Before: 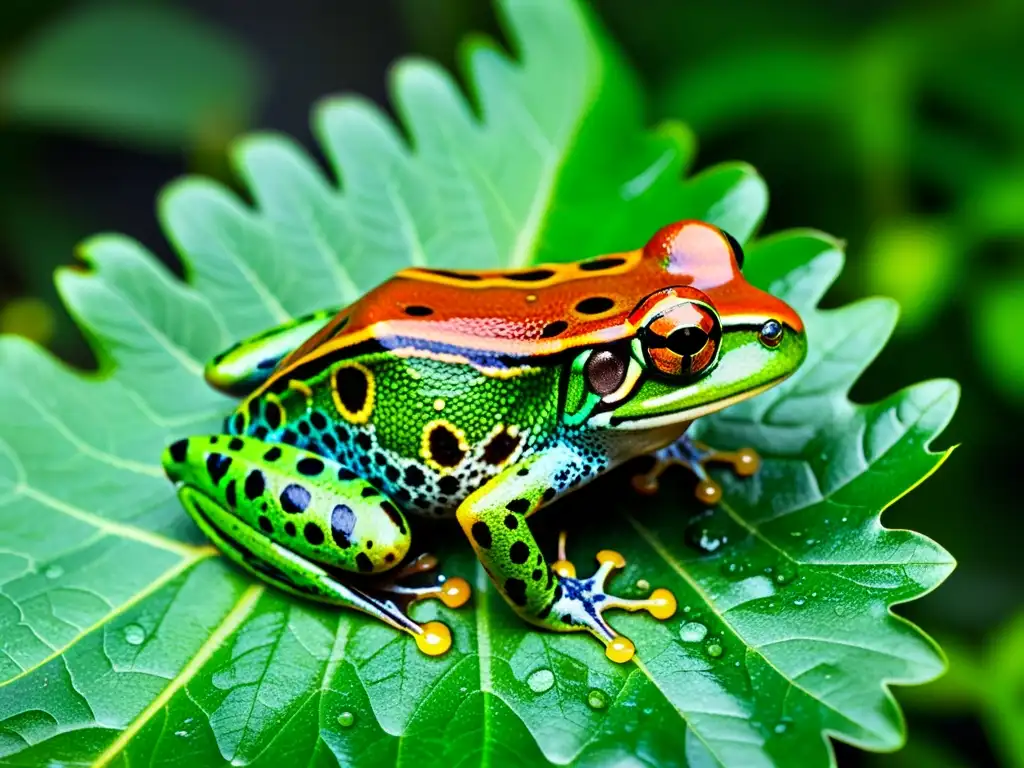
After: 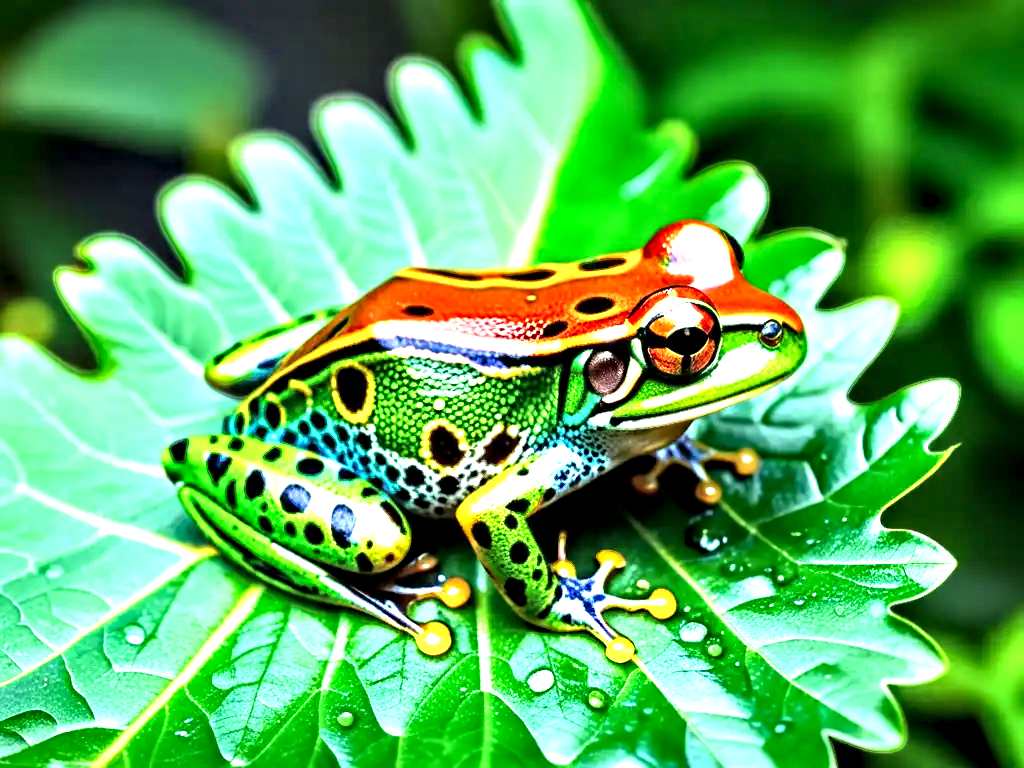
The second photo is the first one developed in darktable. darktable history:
exposure: exposure 1.154 EV, compensate highlight preservation false
contrast equalizer: octaves 7, y [[0.511, 0.558, 0.631, 0.632, 0.559, 0.512], [0.5 ×6], [0.507, 0.559, 0.627, 0.644, 0.647, 0.647], [0 ×6], [0 ×6]]
